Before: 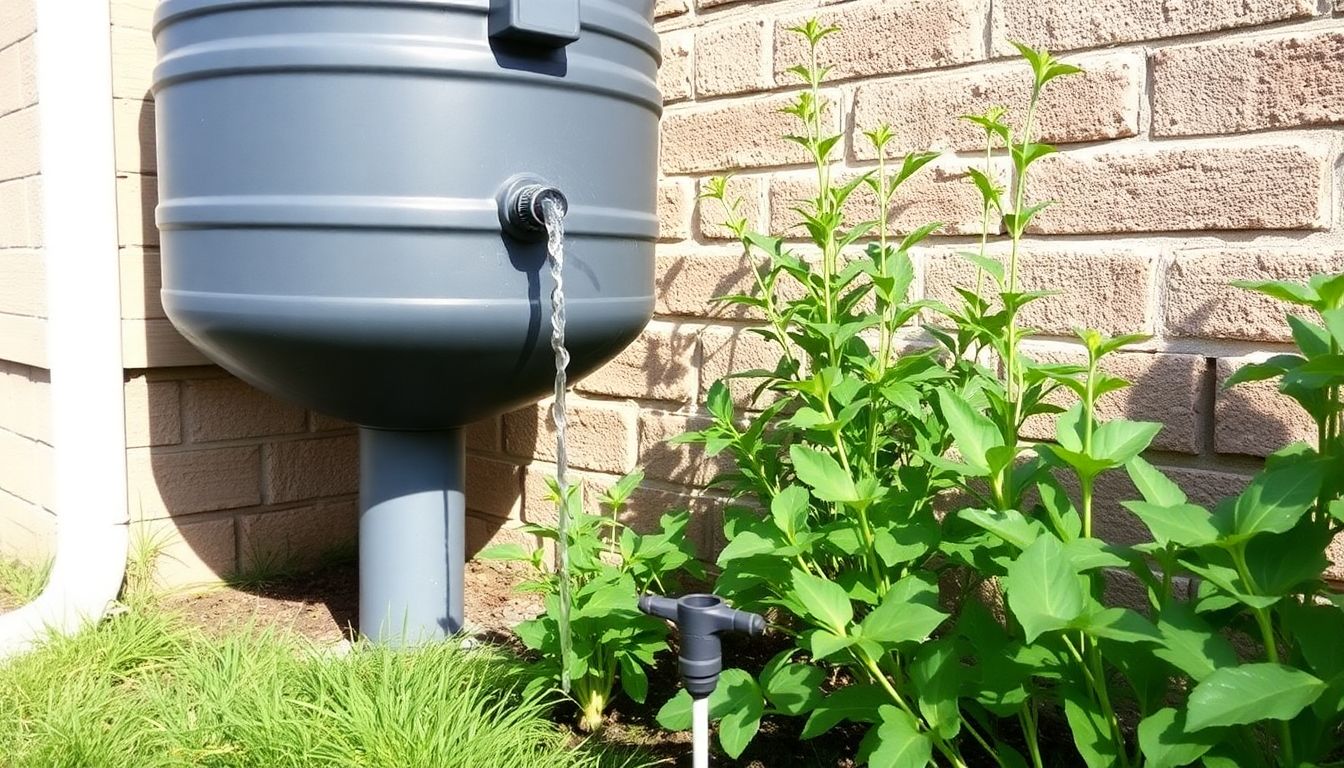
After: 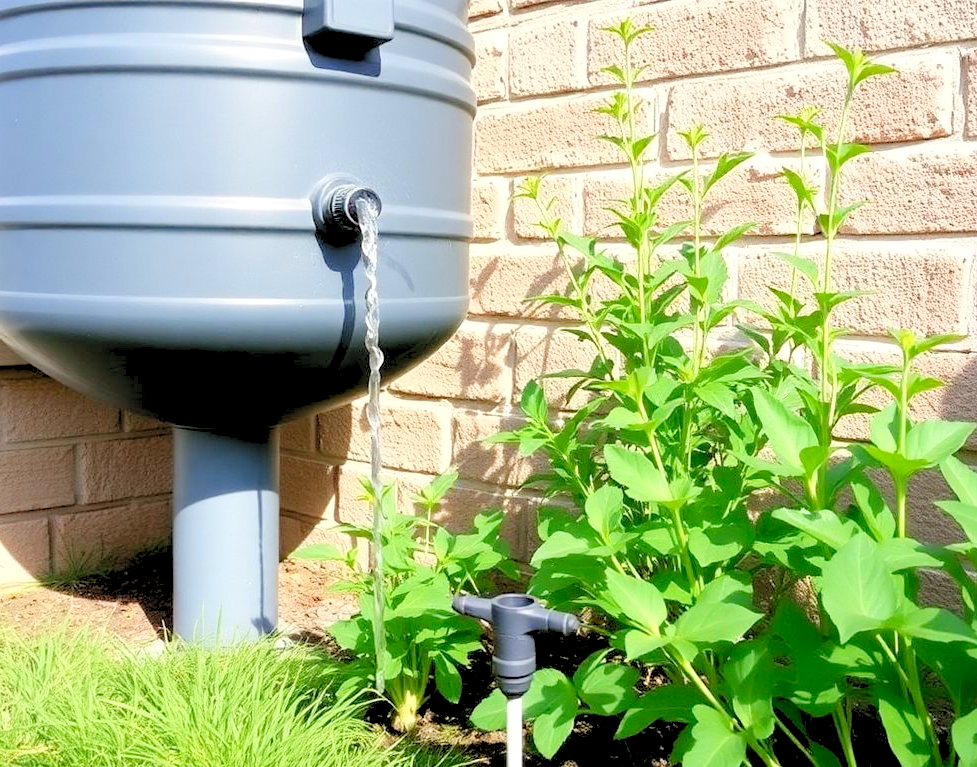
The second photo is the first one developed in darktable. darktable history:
levels: levels [0.072, 0.414, 0.976]
crop: left 13.888%, right 13.378%
